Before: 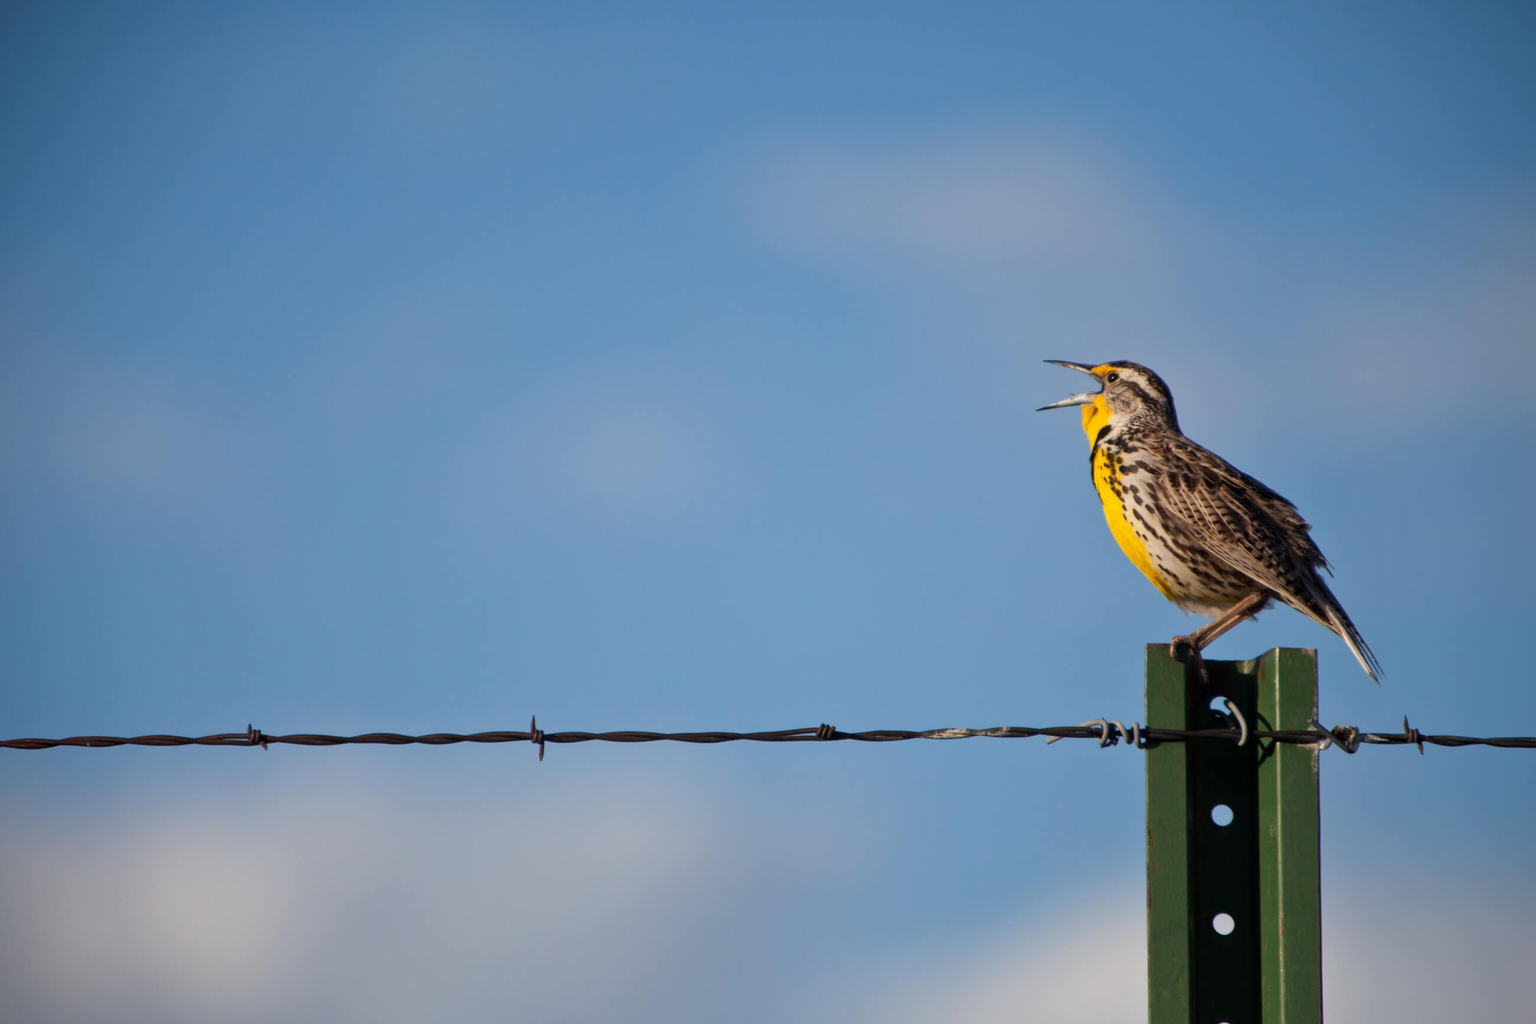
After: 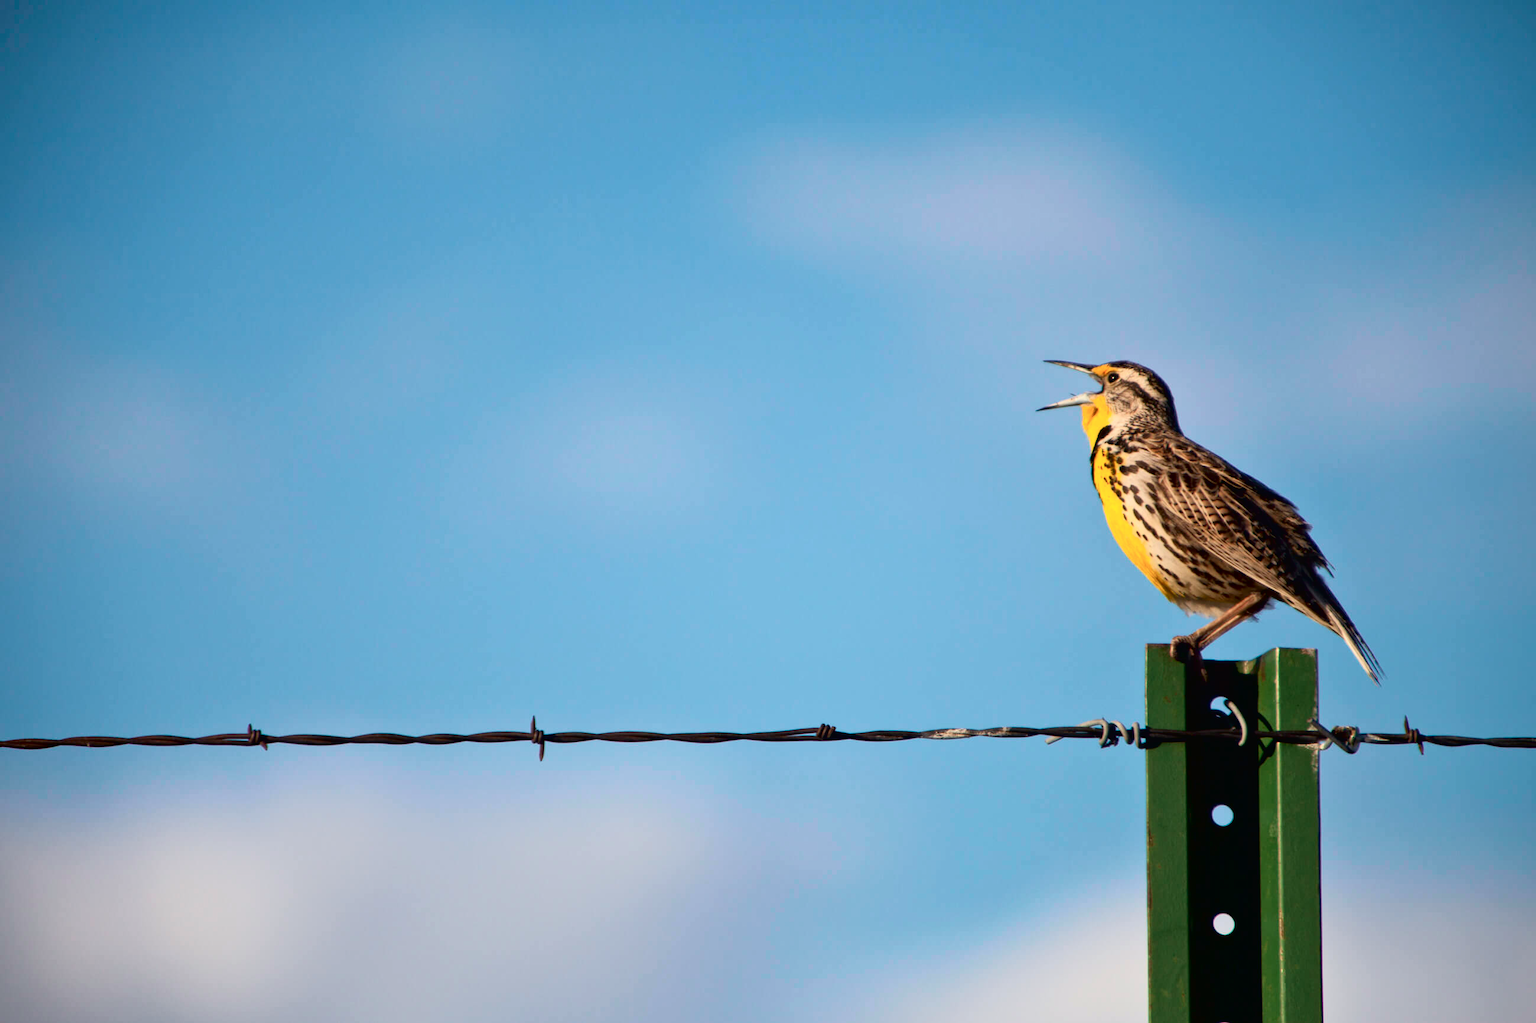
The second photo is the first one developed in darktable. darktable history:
tone curve: curves: ch0 [(0, 0.013) (0.054, 0.018) (0.205, 0.191) (0.289, 0.292) (0.39, 0.424) (0.493, 0.551) (0.647, 0.752) (0.796, 0.887) (1, 0.998)]; ch1 [(0, 0) (0.371, 0.339) (0.477, 0.452) (0.494, 0.495) (0.501, 0.501) (0.51, 0.516) (0.54, 0.557) (0.572, 0.605) (0.625, 0.687) (0.774, 0.841) (1, 1)]; ch2 [(0, 0) (0.32, 0.281) (0.403, 0.399) (0.441, 0.428) (0.47, 0.469) (0.498, 0.496) (0.524, 0.543) (0.551, 0.579) (0.633, 0.665) (0.7, 0.711) (1, 1)], color space Lab, independent channels, preserve colors none
